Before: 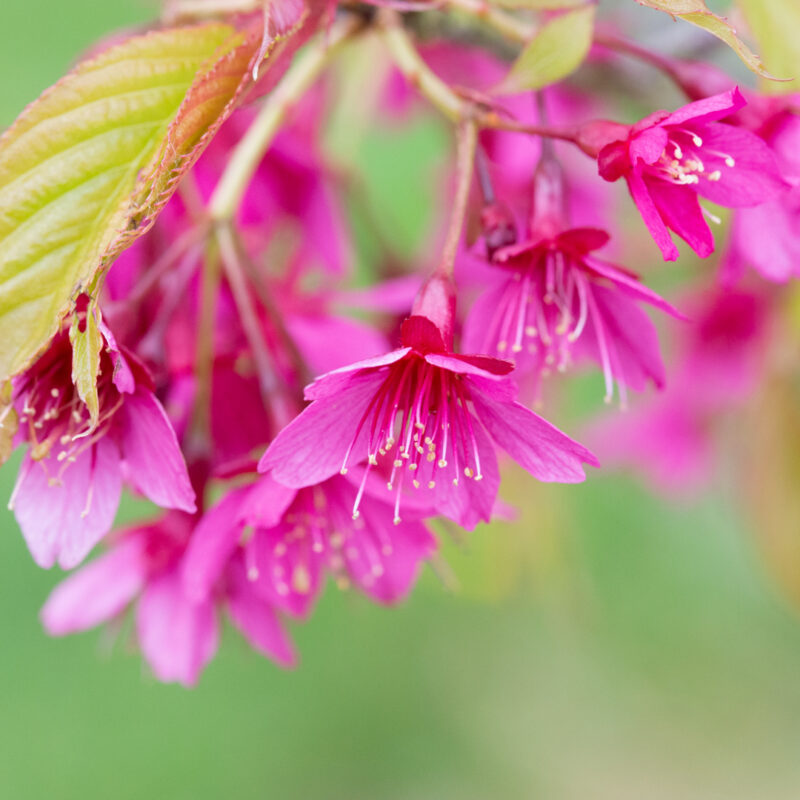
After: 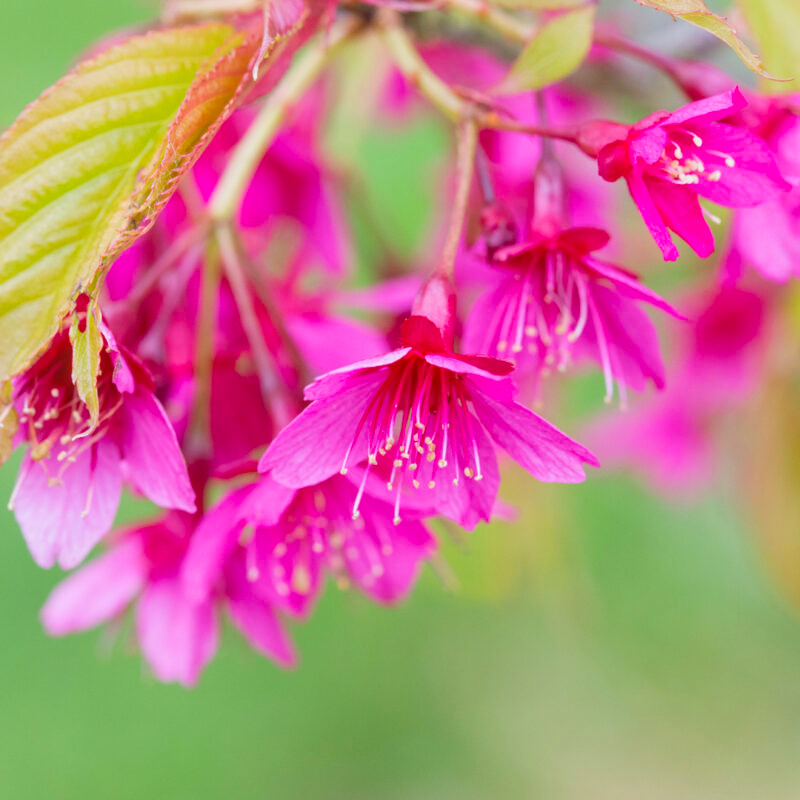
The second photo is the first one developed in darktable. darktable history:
local contrast: highlights 48%, shadows 0%, detail 100%
contrast brightness saturation: contrast 0.04, saturation 0.16
